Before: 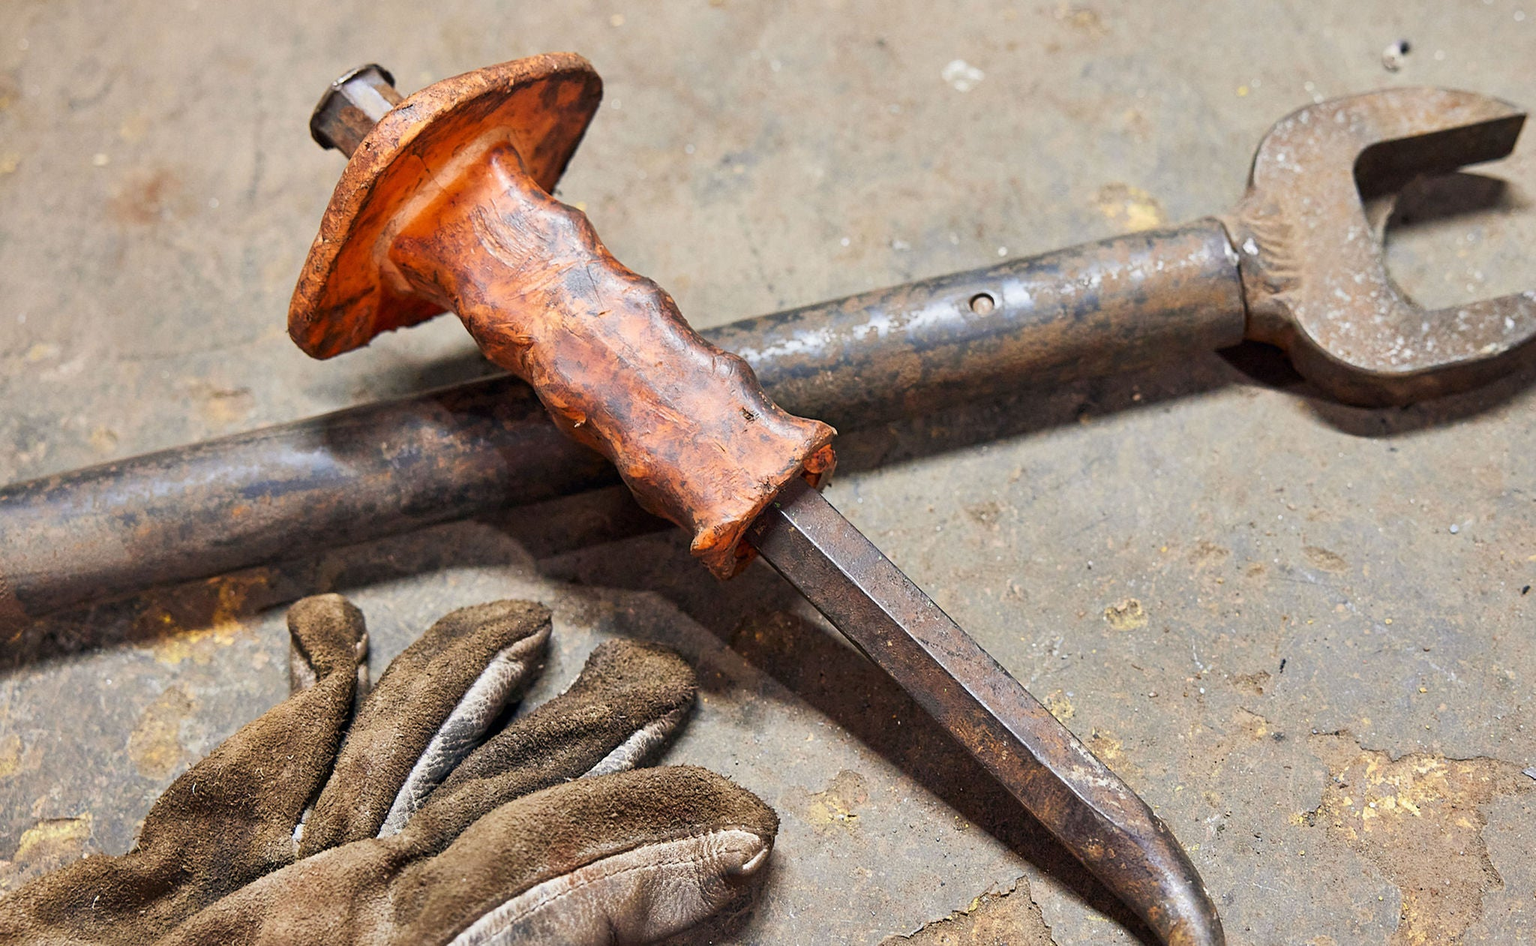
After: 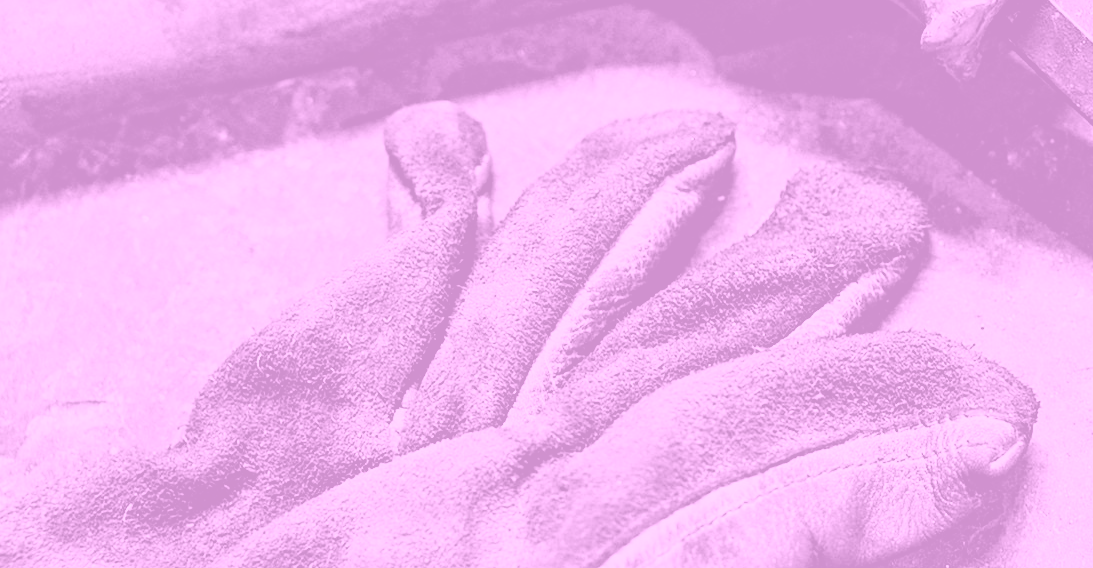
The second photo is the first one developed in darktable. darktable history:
color balance: output saturation 120%
filmic rgb: black relative exposure -4.14 EV, white relative exposure 5.1 EV, hardness 2.11, contrast 1.165
crop and rotate: top 54.778%, right 46.61%, bottom 0.159%
colorize: hue 331.2°, saturation 75%, source mix 30.28%, lightness 70.52%, version 1
exposure: exposure -0.151 EV, compensate highlight preservation false
local contrast: highlights 100%, shadows 100%, detail 120%, midtone range 0.2
